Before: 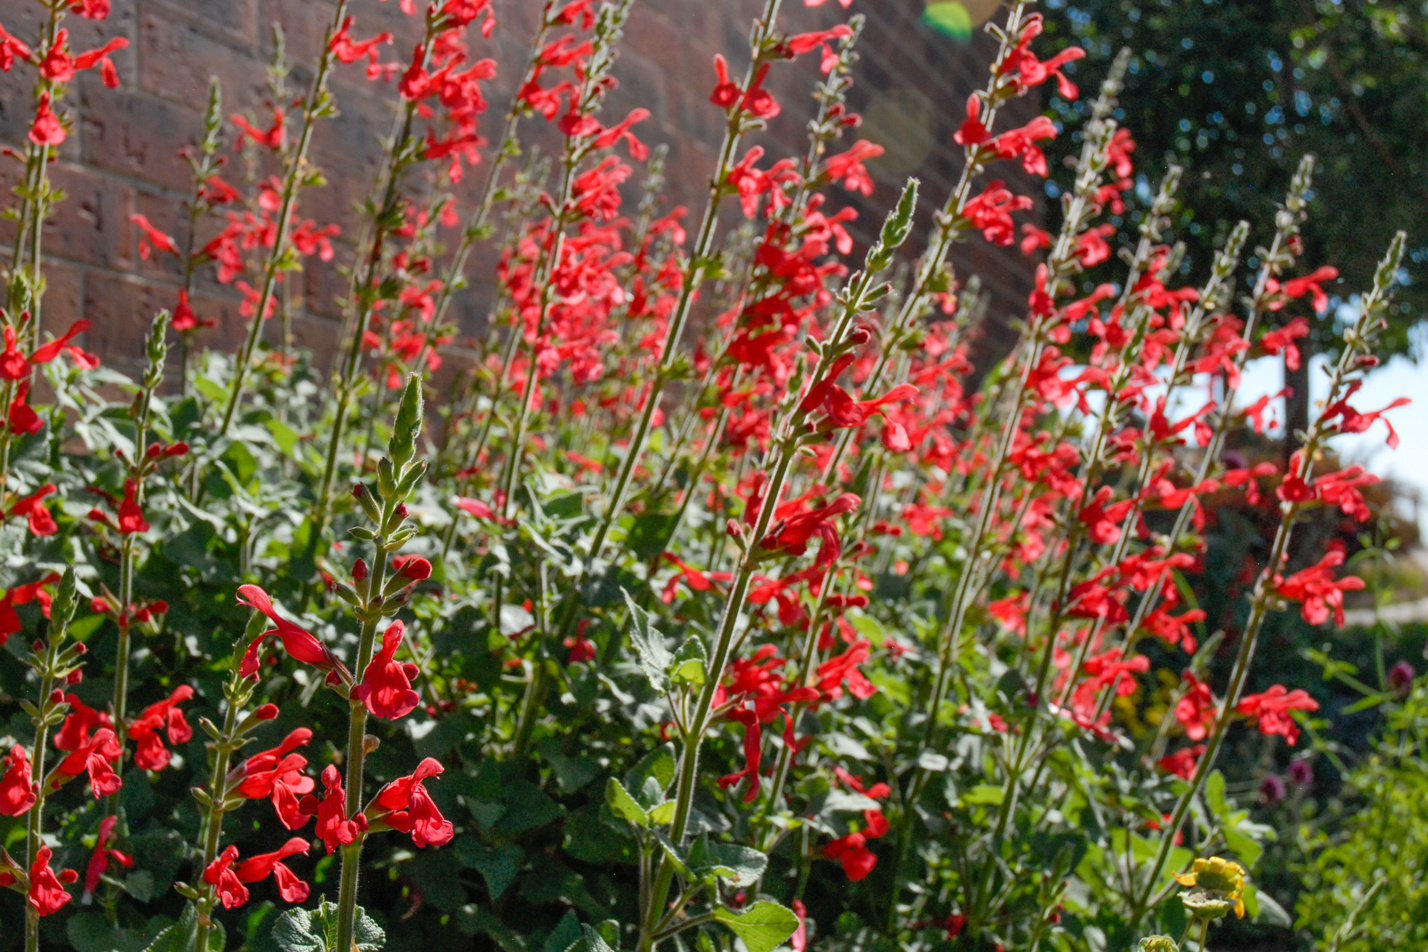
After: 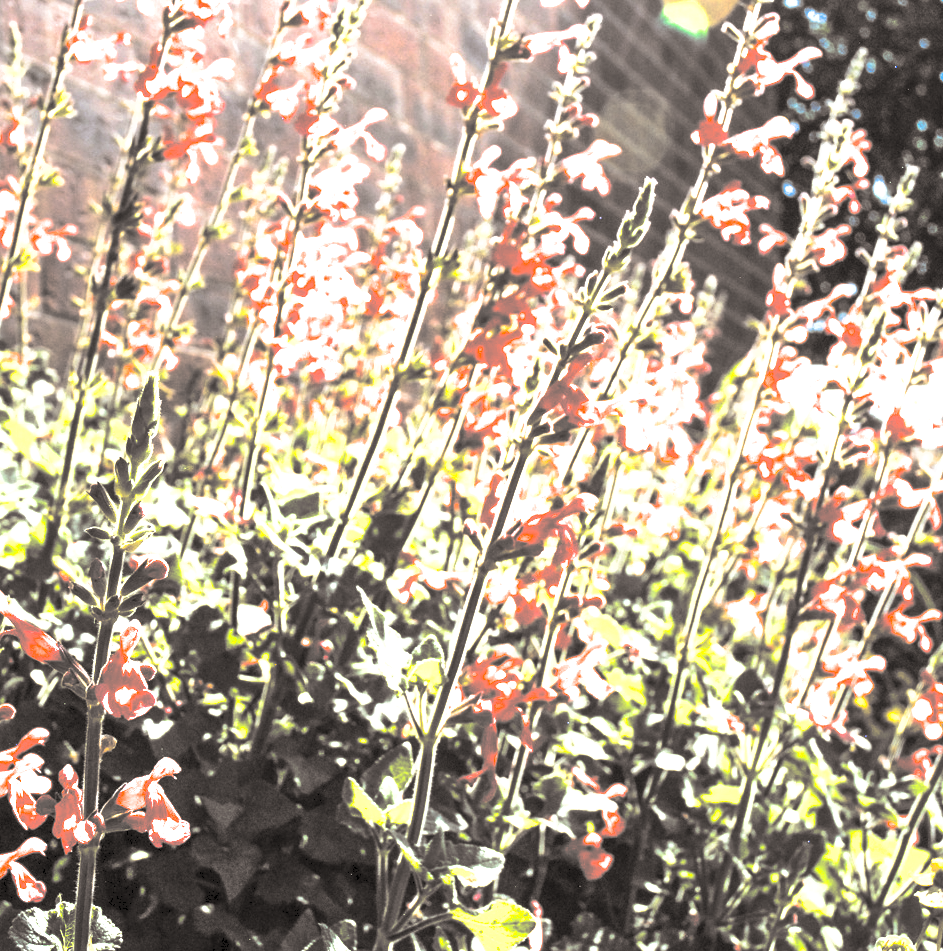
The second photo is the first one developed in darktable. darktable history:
tone curve: curves: ch0 [(0, 0.081) (0.483, 0.453) (0.881, 0.992)]
color contrast: green-magenta contrast 0.8, blue-yellow contrast 1.1, unbound 0
exposure: black level correction 0.001, exposure 1.84 EV, compensate highlight preservation false
split-toning: shadows › hue 26°, shadows › saturation 0.09, highlights › hue 40°, highlights › saturation 0.18, balance -63, compress 0%
crop and rotate: left 18.442%, right 15.508%
